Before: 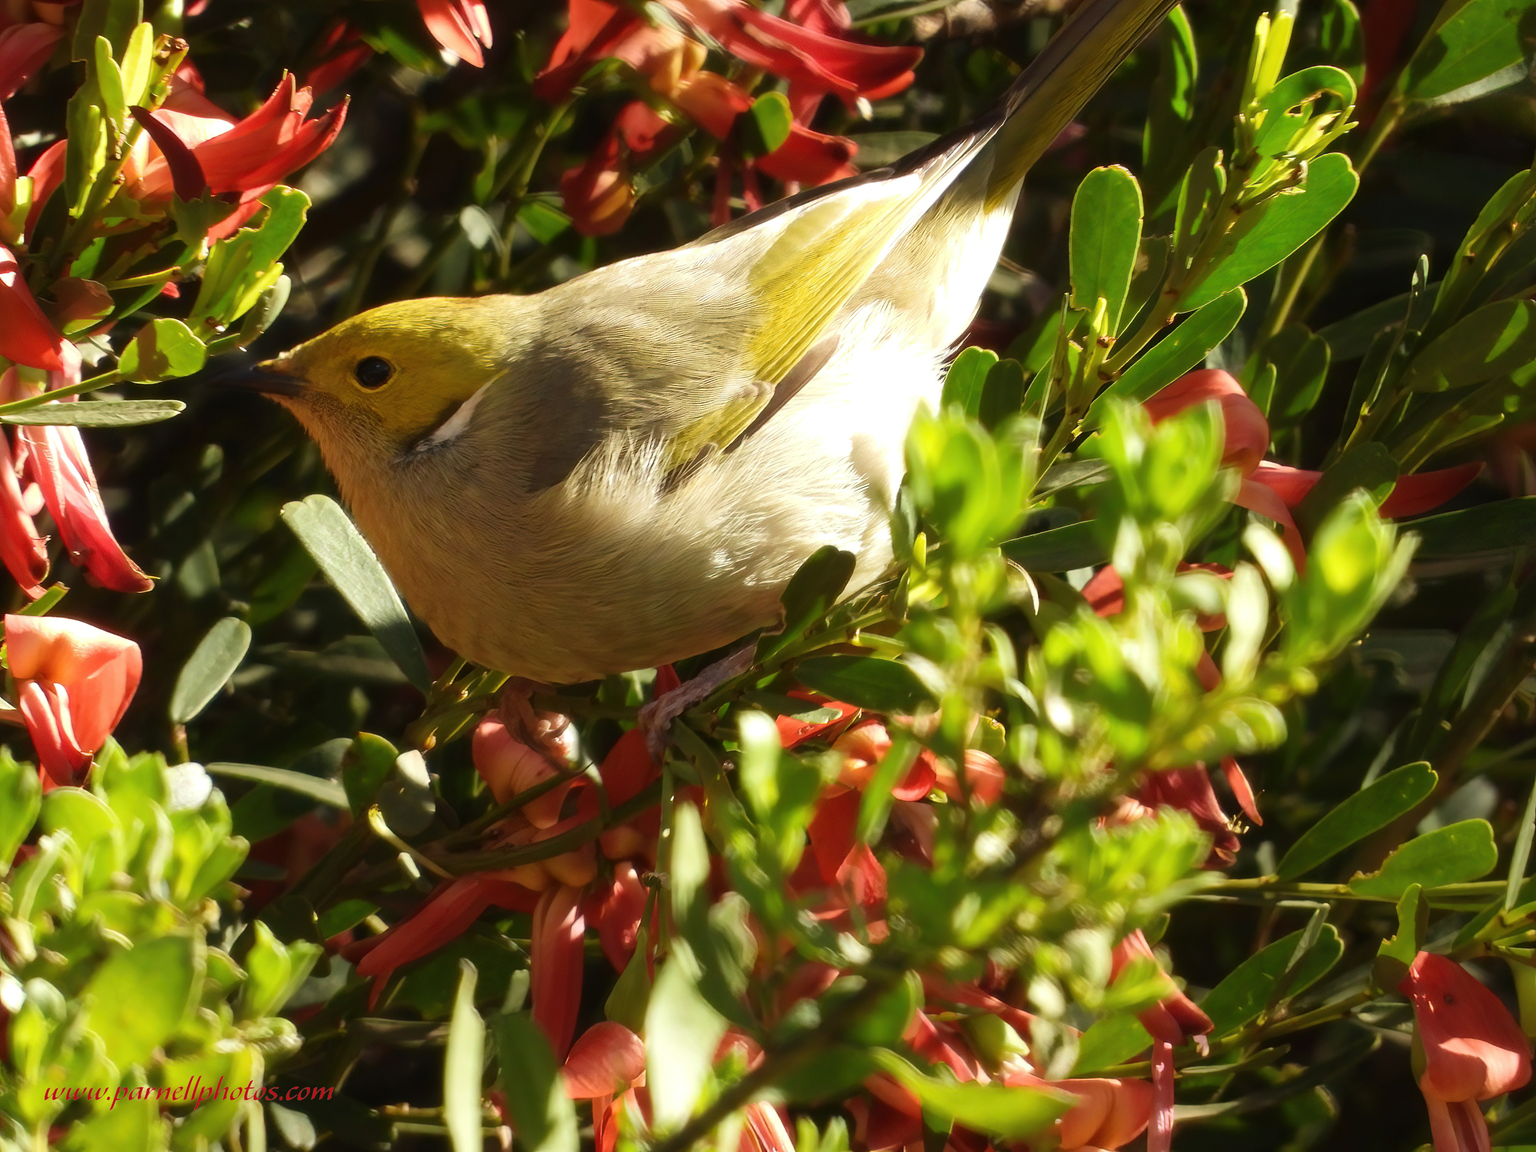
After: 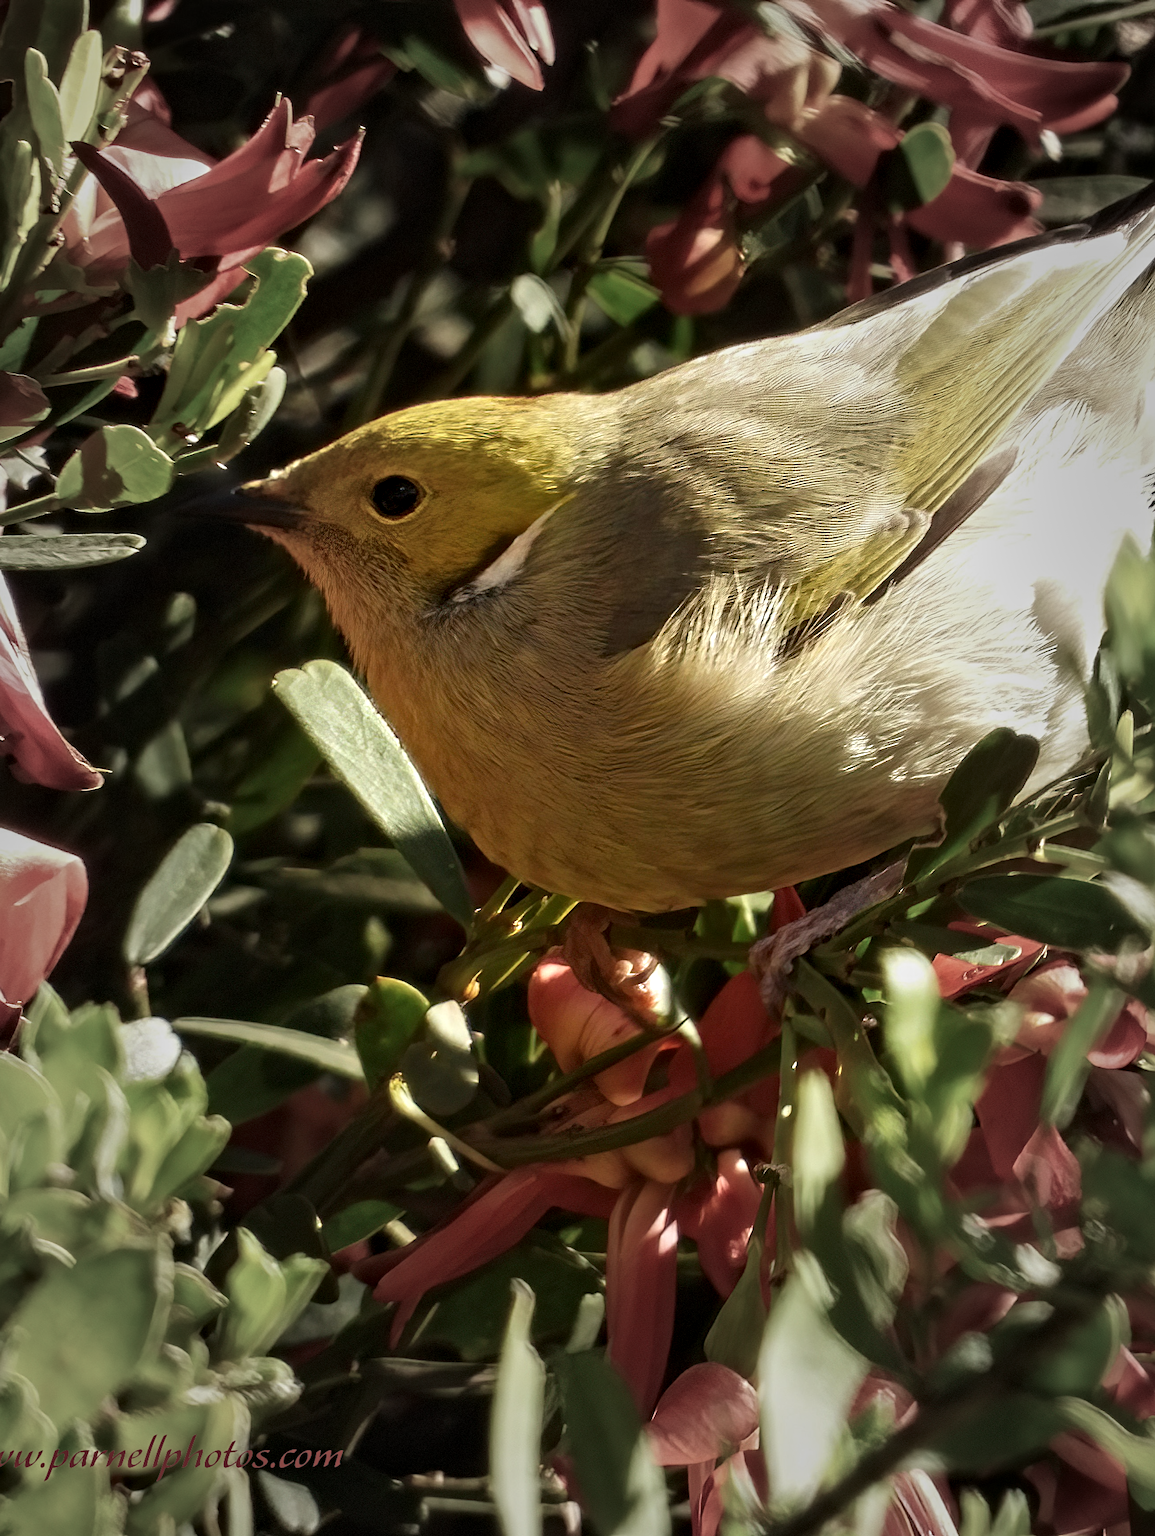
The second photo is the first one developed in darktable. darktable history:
contrast equalizer: octaves 7, y [[0.5, 0.542, 0.583, 0.625, 0.667, 0.708], [0.5 ×6], [0.5 ×6], [0 ×6], [0 ×6]]
crop: left 4.992%, right 38.585%
vignetting: fall-off start 16.53%, fall-off radius 100.84%, width/height ratio 0.715, dithering 8-bit output
